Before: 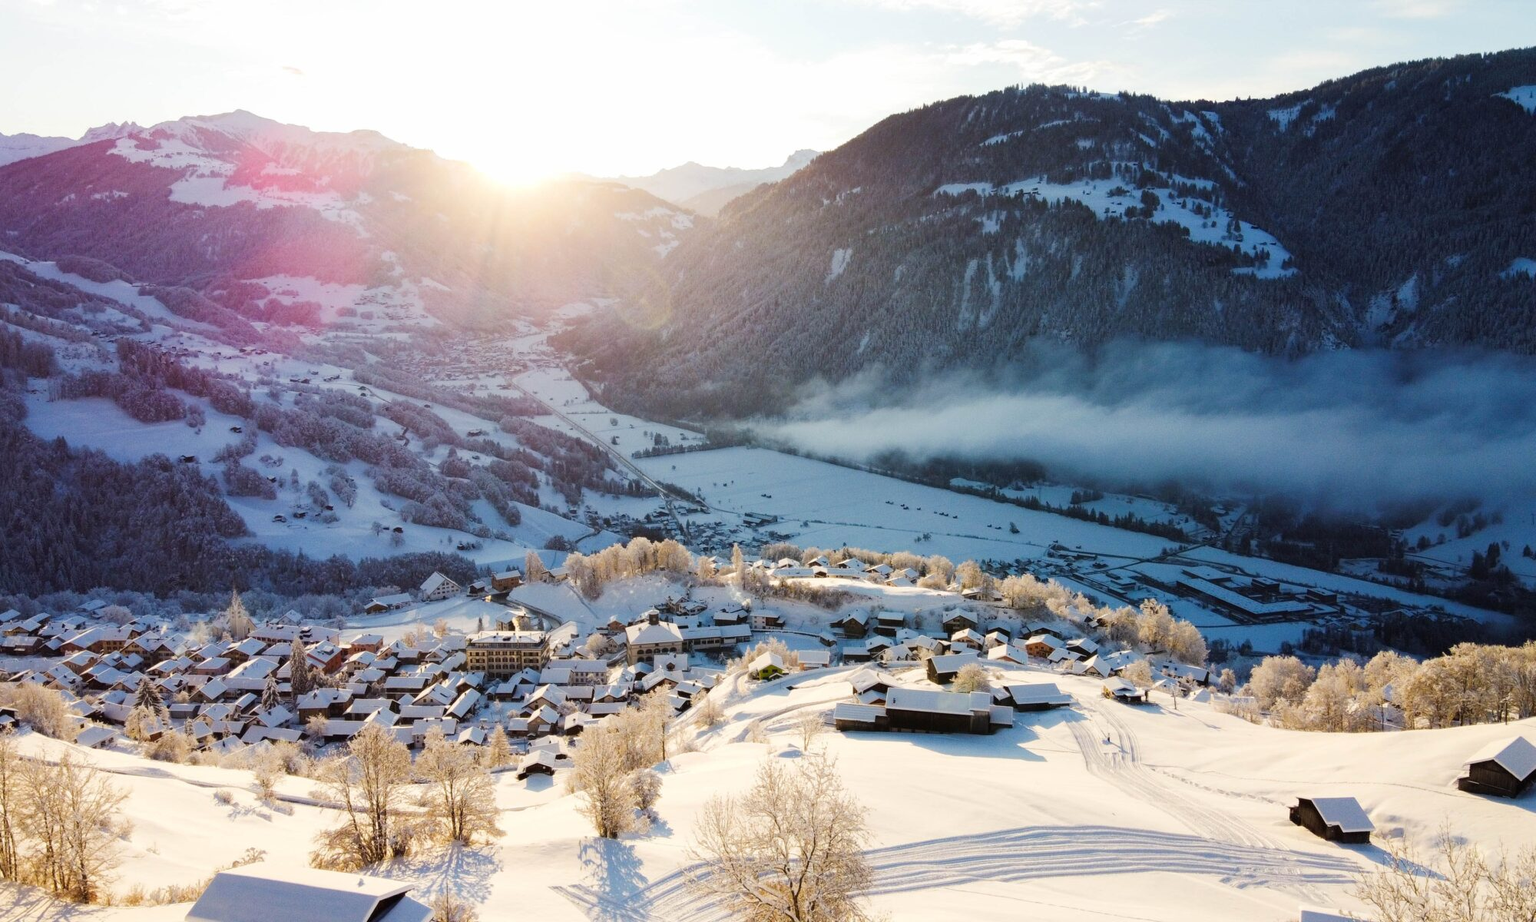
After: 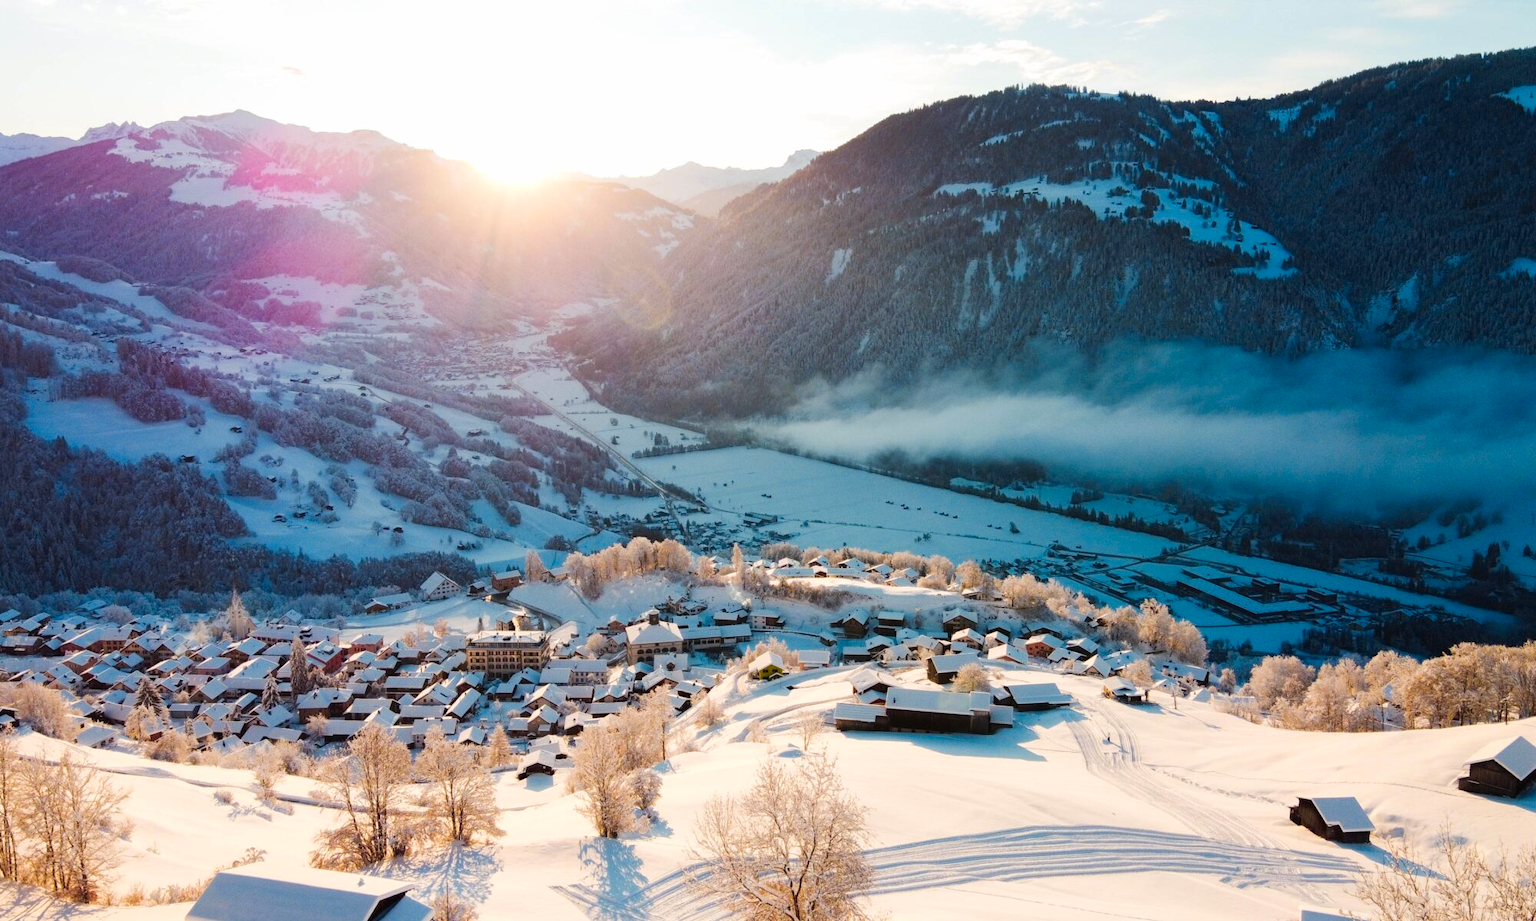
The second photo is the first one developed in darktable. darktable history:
color balance rgb: perceptual saturation grading › global saturation 19.663%, hue shift -13.81°
